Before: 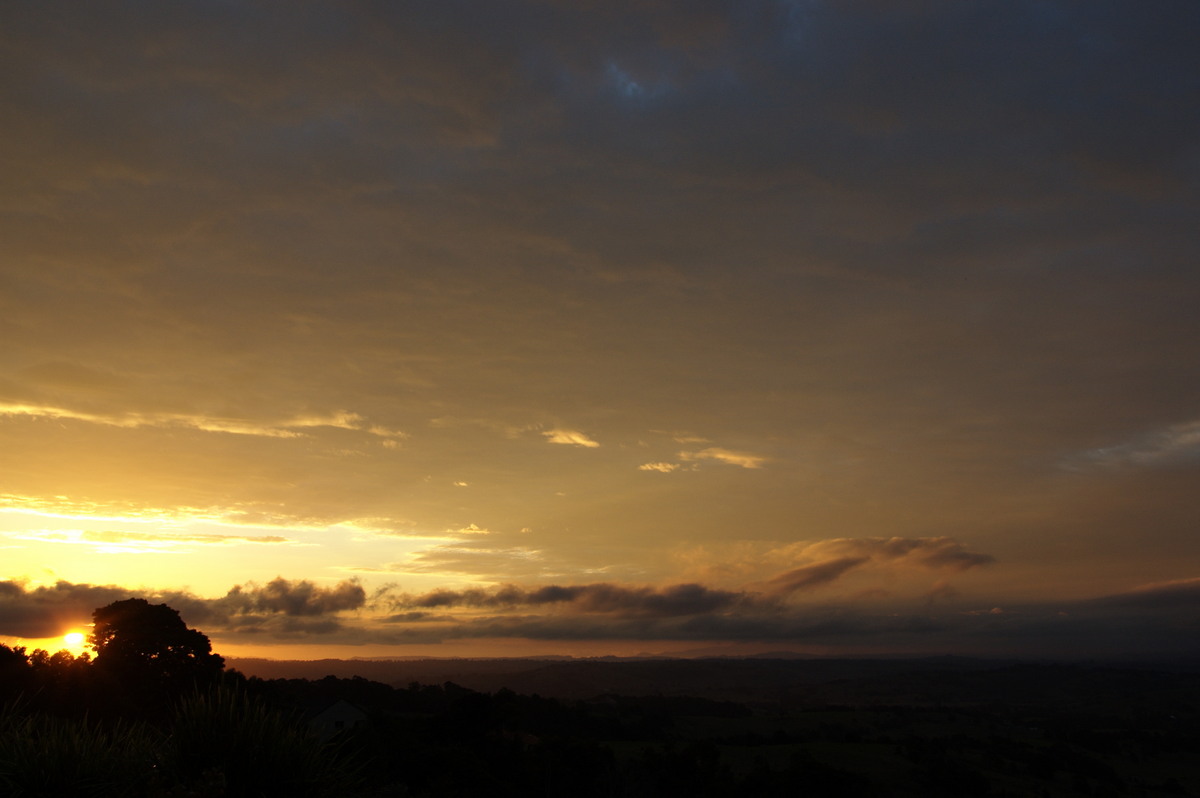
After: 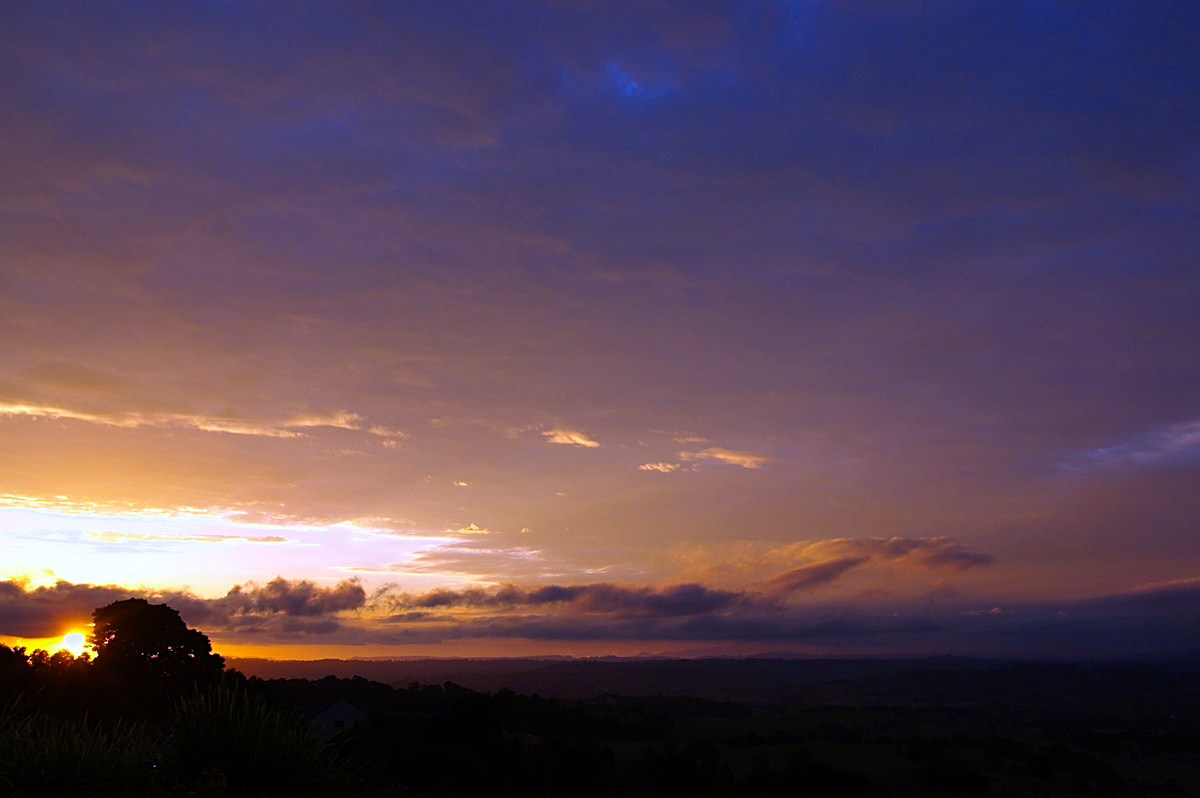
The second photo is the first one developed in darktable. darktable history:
white balance: red 0.98, blue 1.61
sharpen: on, module defaults
color balance rgb: perceptual saturation grading › global saturation 30%, global vibrance 30%
